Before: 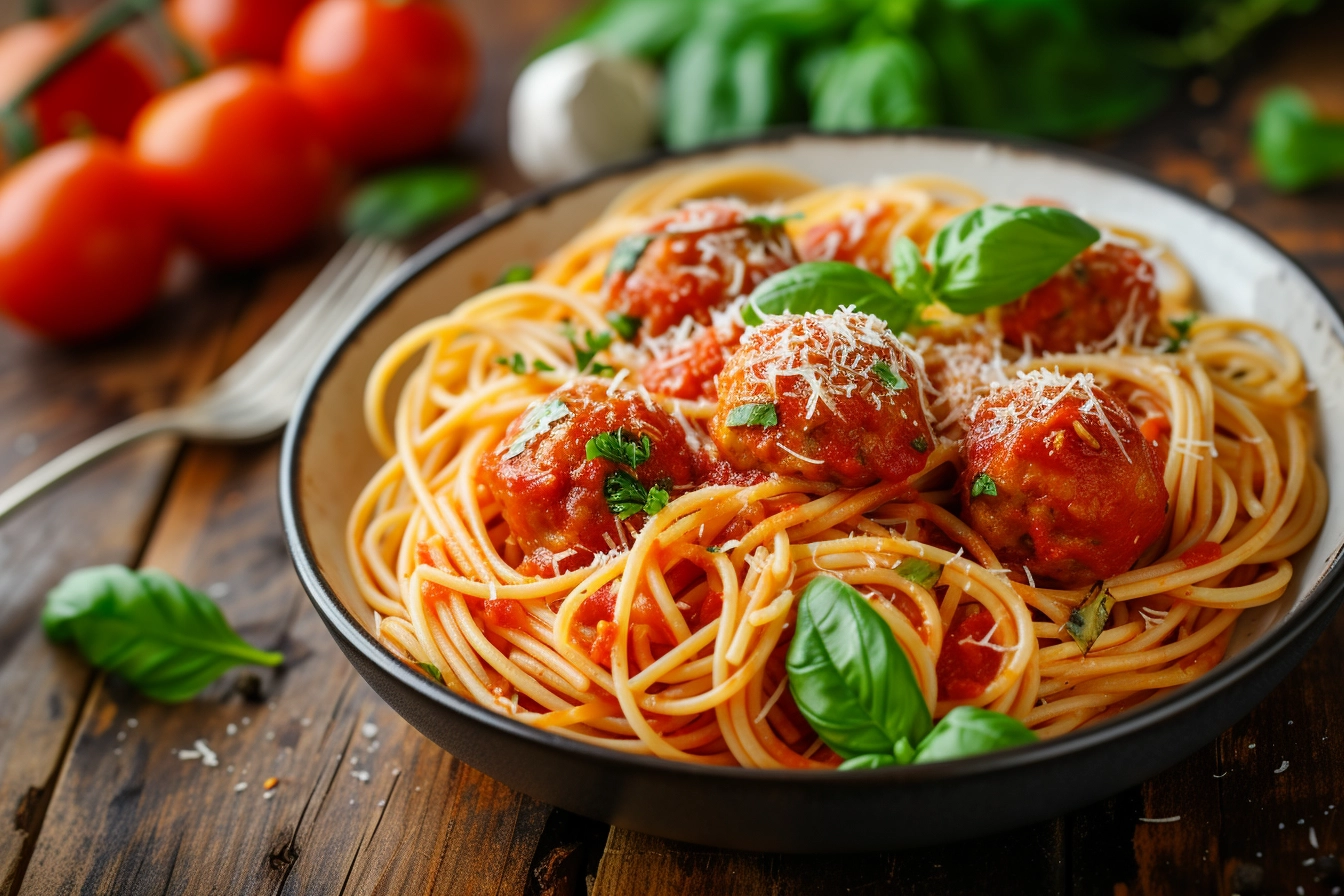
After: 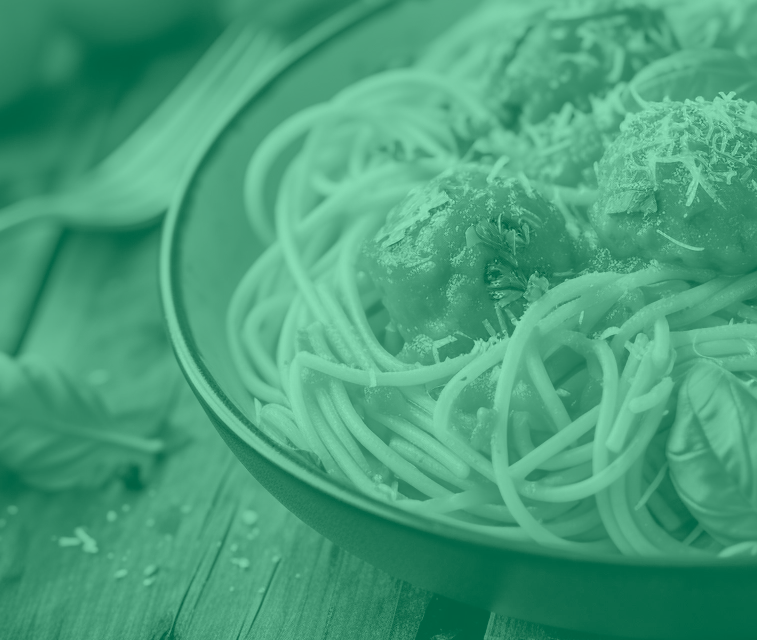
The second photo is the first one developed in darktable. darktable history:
shadows and highlights: on, module defaults
crop: left 8.966%, top 23.852%, right 34.699%, bottom 4.703%
colorize: hue 147.6°, saturation 65%, lightness 21.64%
